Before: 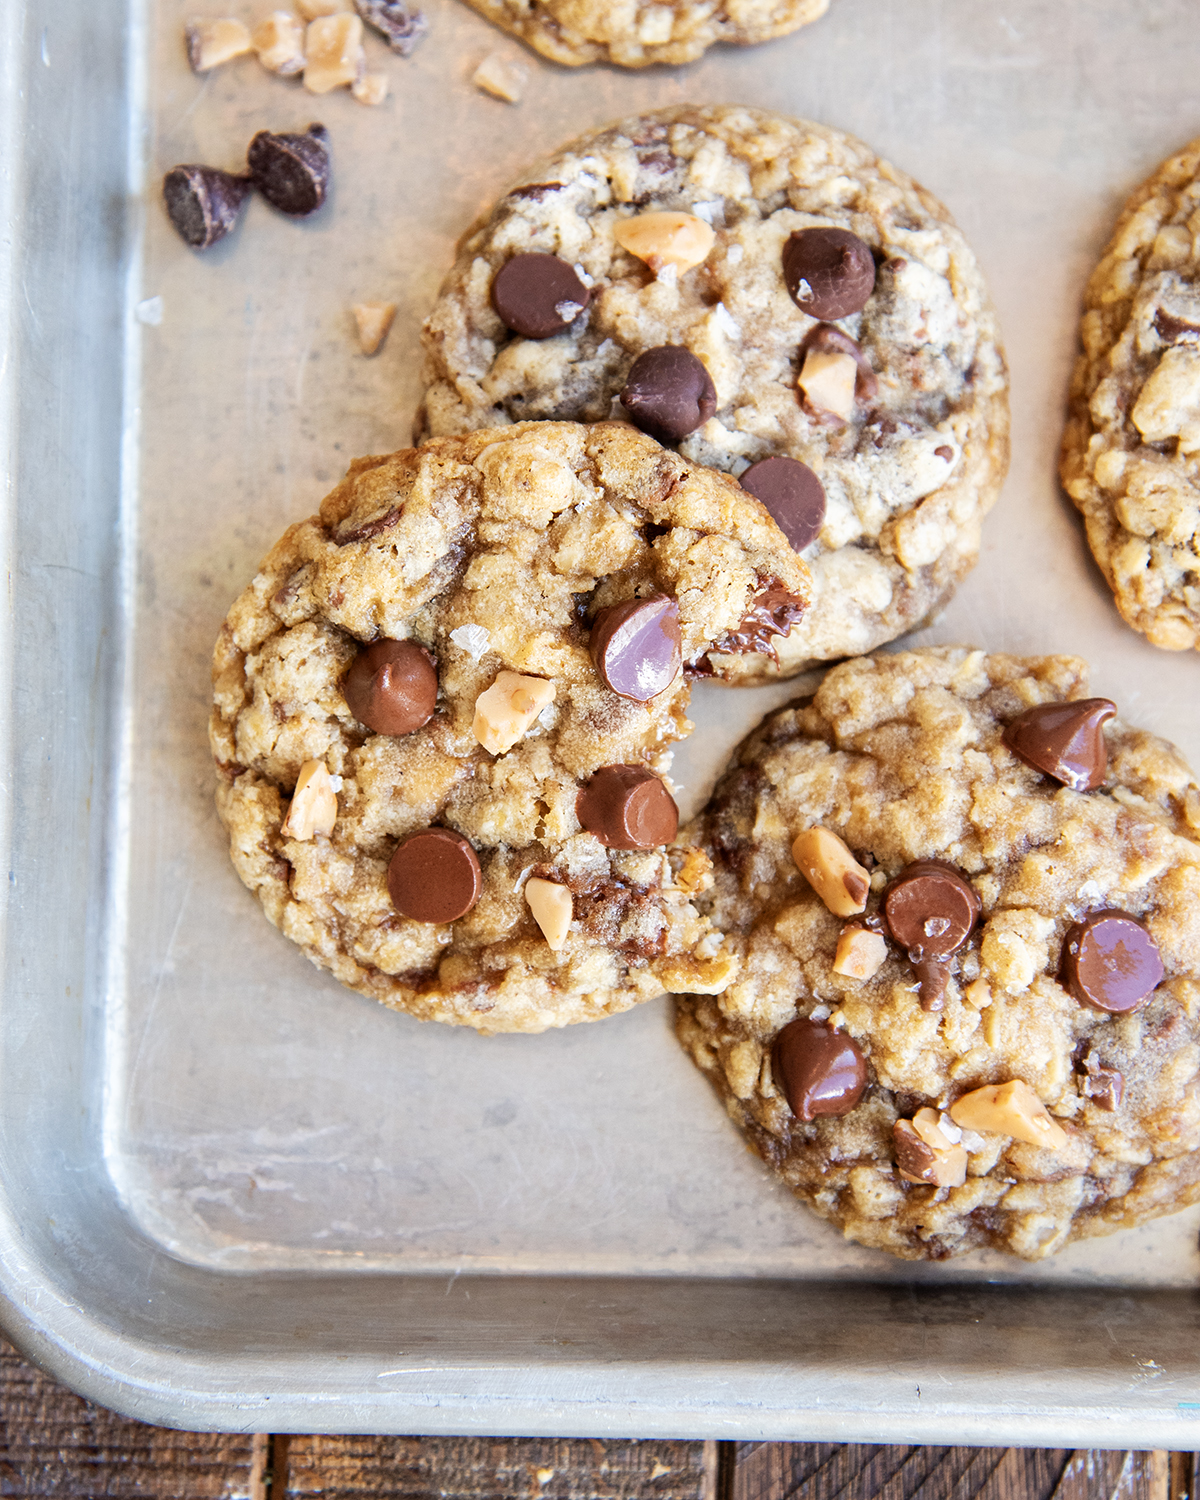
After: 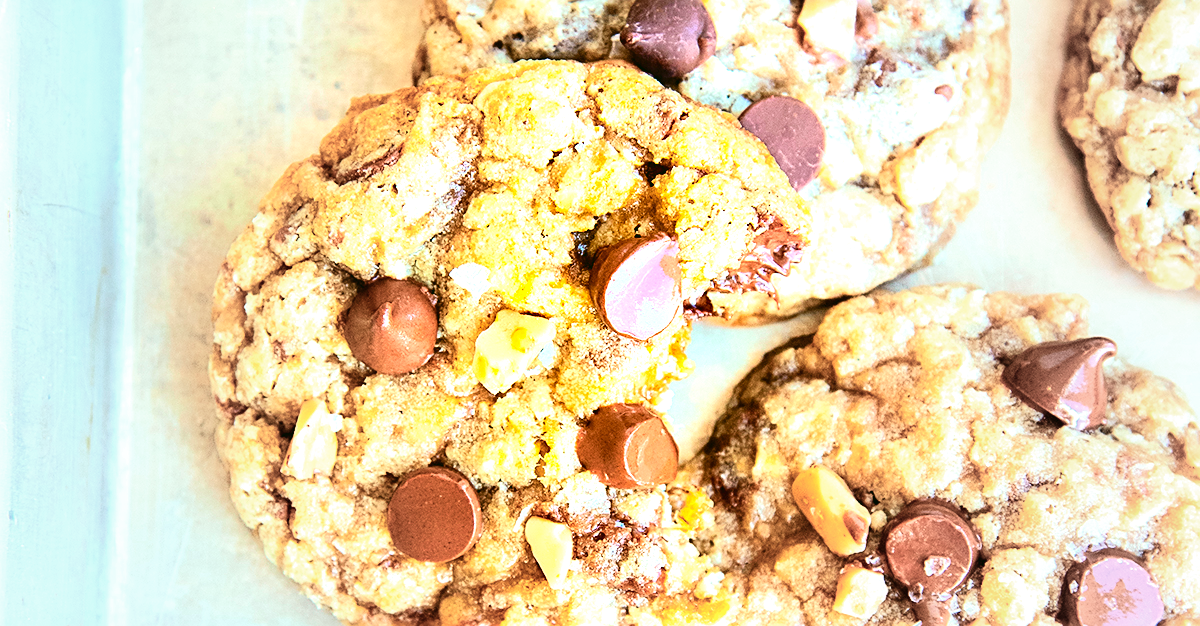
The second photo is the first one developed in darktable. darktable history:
sharpen: on, module defaults
exposure: black level correction 0, exposure 1.2 EV, compensate exposure bias true, compensate highlight preservation false
crop and rotate: top 24.09%, bottom 34.111%
color correction: highlights a* 4.33, highlights b* 4.93, shadows a* -7.79, shadows b* 4.71
color balance rgb: shadows lift › hue 85.69°, highlights gain › luminance 15.246%, highlights gain › chroma 3.999%, highlights gain › hue 212.39°, linear chroma grading › global chroma 20.454%, perceptual saturation grading › global saturation 7.573%, perceptual saturation grading › shadows 4.309%, global vibrance 2.513%
vignetting: fall-off start 16.33%, fall-off radius 99.16%, brightness -0.16, width/height ratio 0.714, unbound false
tone curve: curves: ch0 [(0, 0.029) (0.099, 0.082) (0.264, 0.253) (0.447, 0.481) (0.678, 0.721) (0.828, 0.857) (0.992, 0.94)]; ch1 [(0, 0) (0.311, 0.266) (0.411, 0.374) (0.481, 0.458) (0.501, 0.499) (0.514, 0.512) (0.575, 0.577) (0.643, 0.648) (0.682, 0.674) (0.802, 0.812) (1, 1)]; ch2 [(0, 0) (0.259, 0.207) (0.323, 0.311) (0.376, 0.353) (0.463, 0.456) (0.498, 0.498) (0.524, 0.512) (0.574, 0.582) (0.648, 0.653) (0.768, 0.728) (1, 1)], color space Lab, independent channels, preserve colors none
